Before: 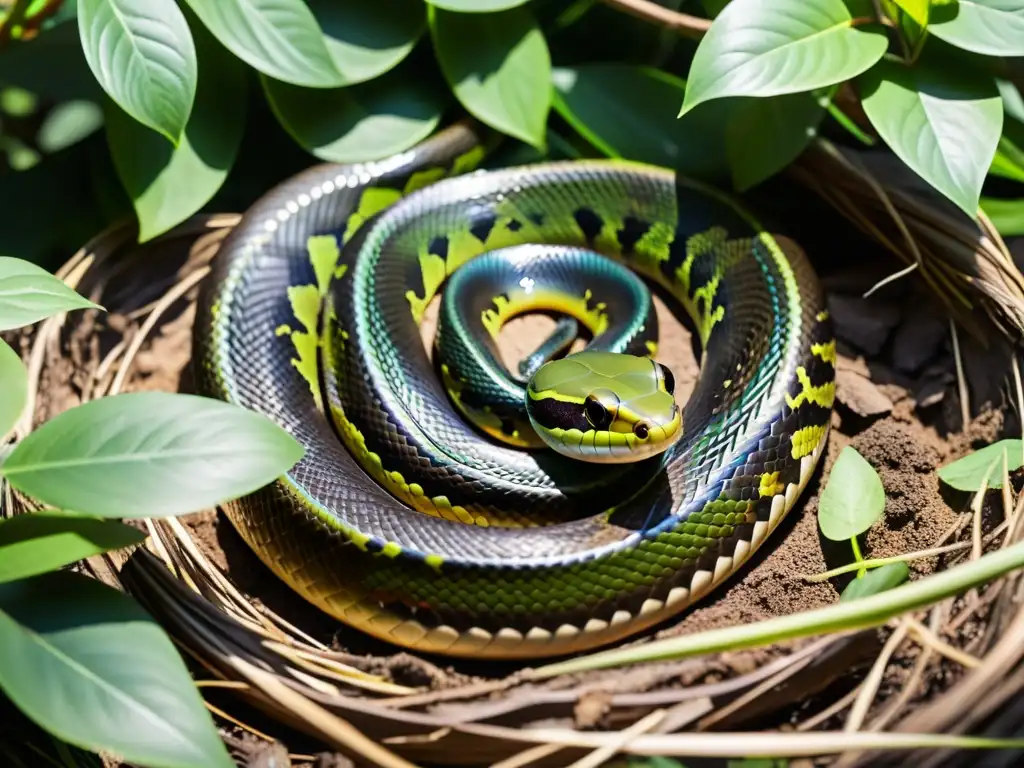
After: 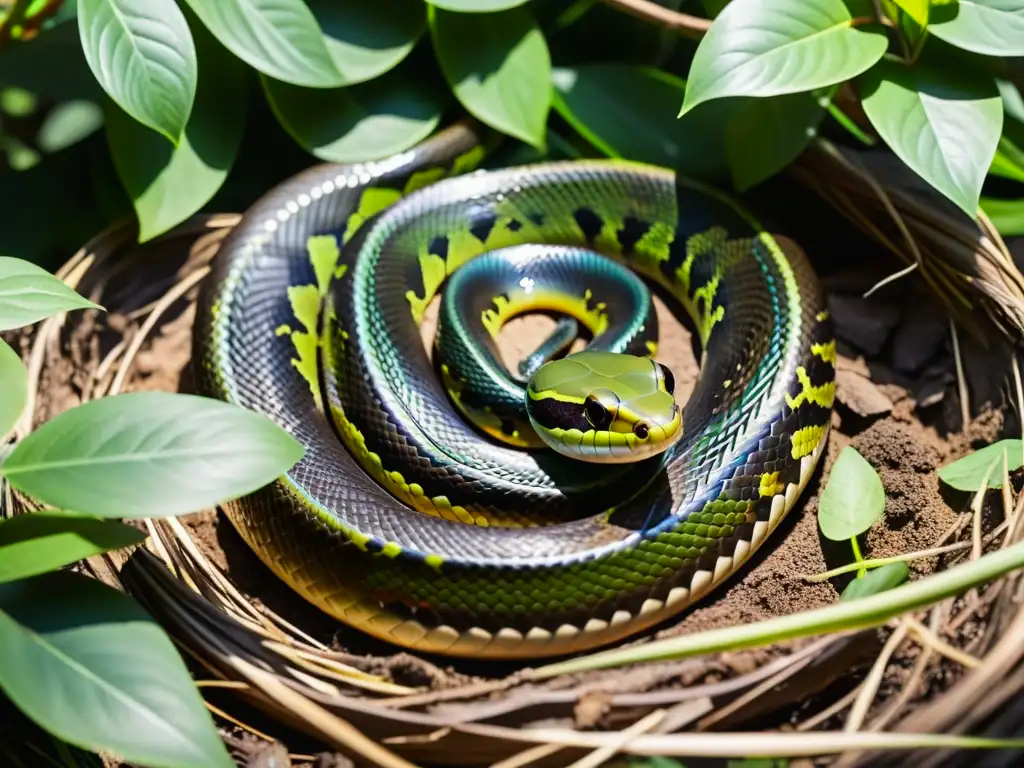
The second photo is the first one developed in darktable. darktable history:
contrast brightness saturation: contrast -0.013, brightness -0.013, saturation 0.035
